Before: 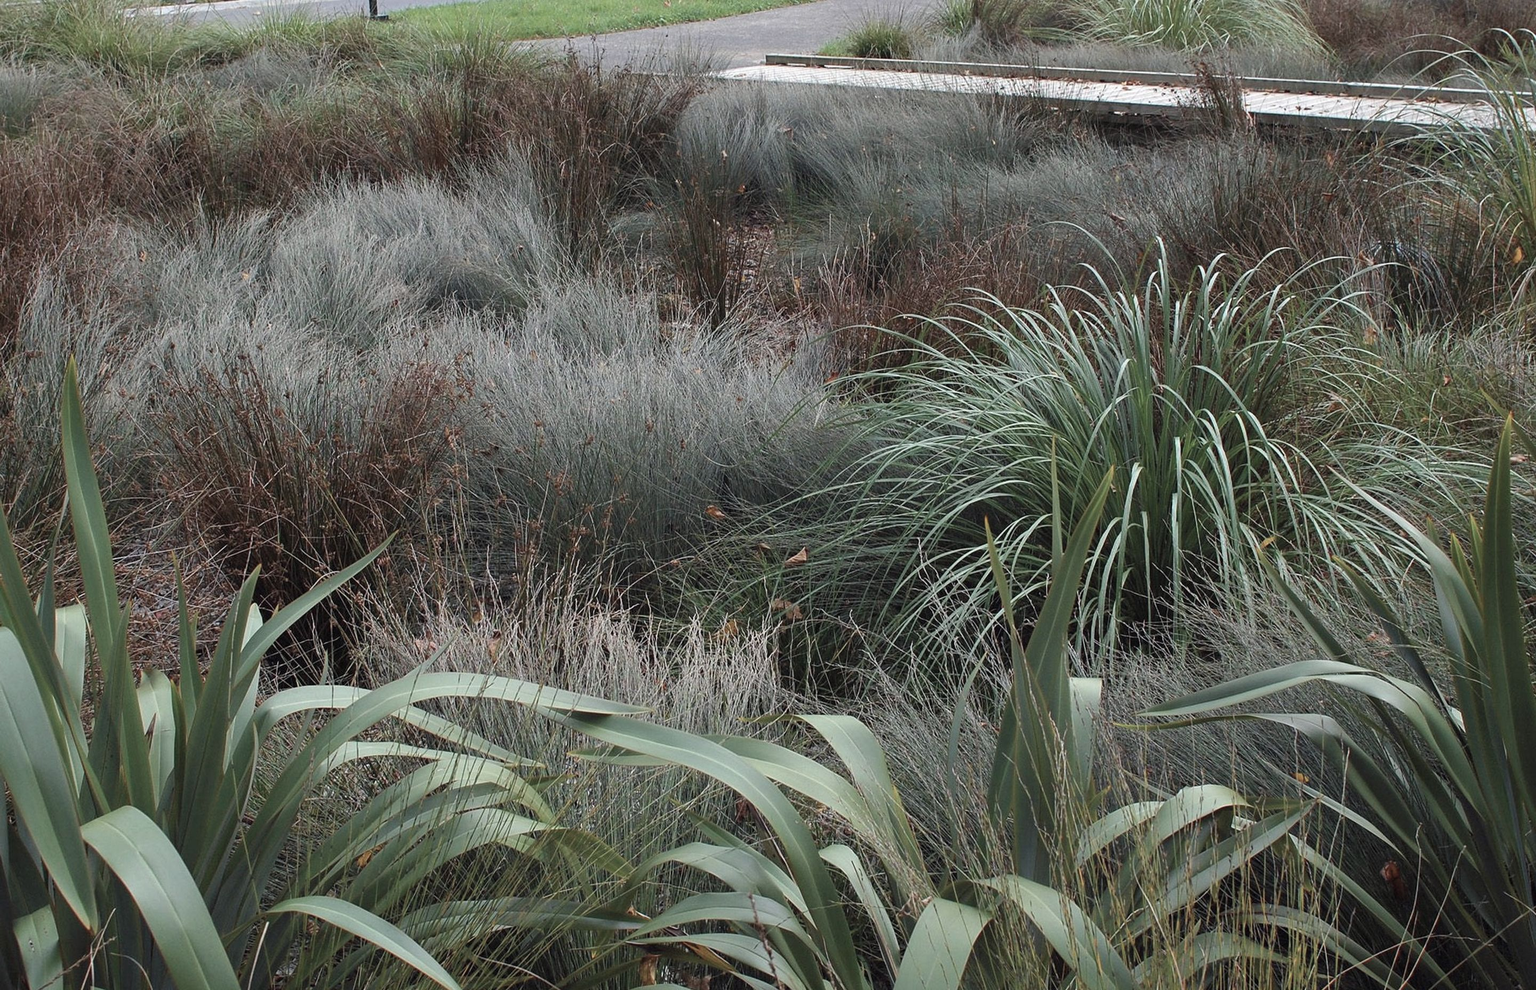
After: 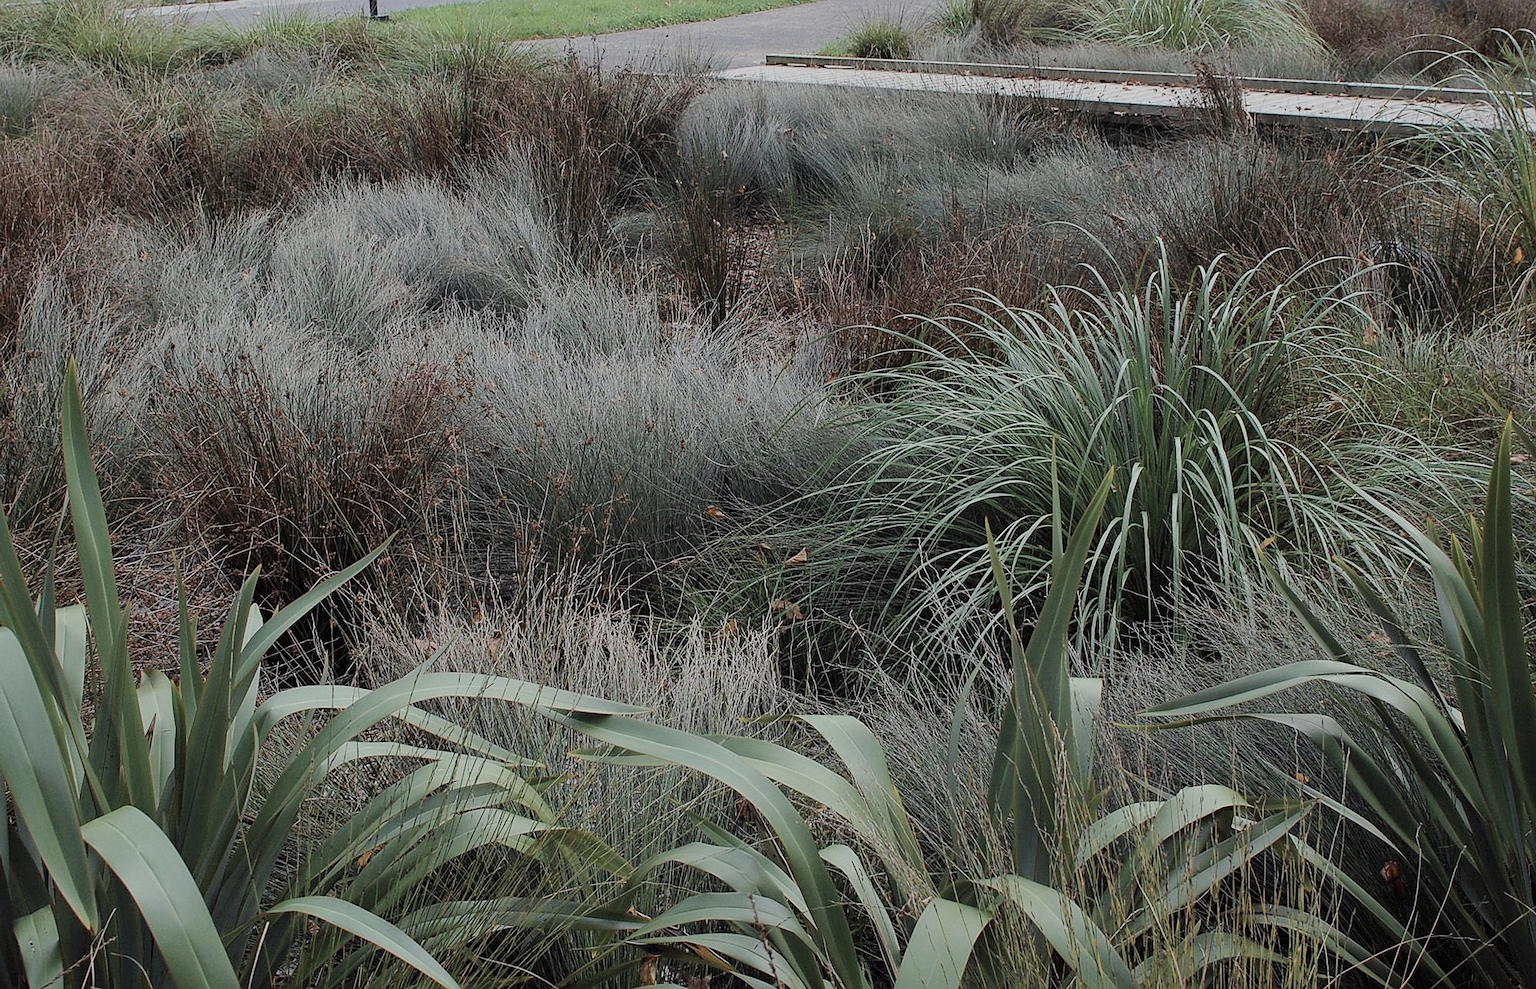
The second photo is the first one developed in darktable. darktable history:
filmic rgb: black relative exposure -6.93 EV, white relative exposure 5.64 EV, hardness 2.85, contrast in shadows safe
sharpen: on, module defaults
